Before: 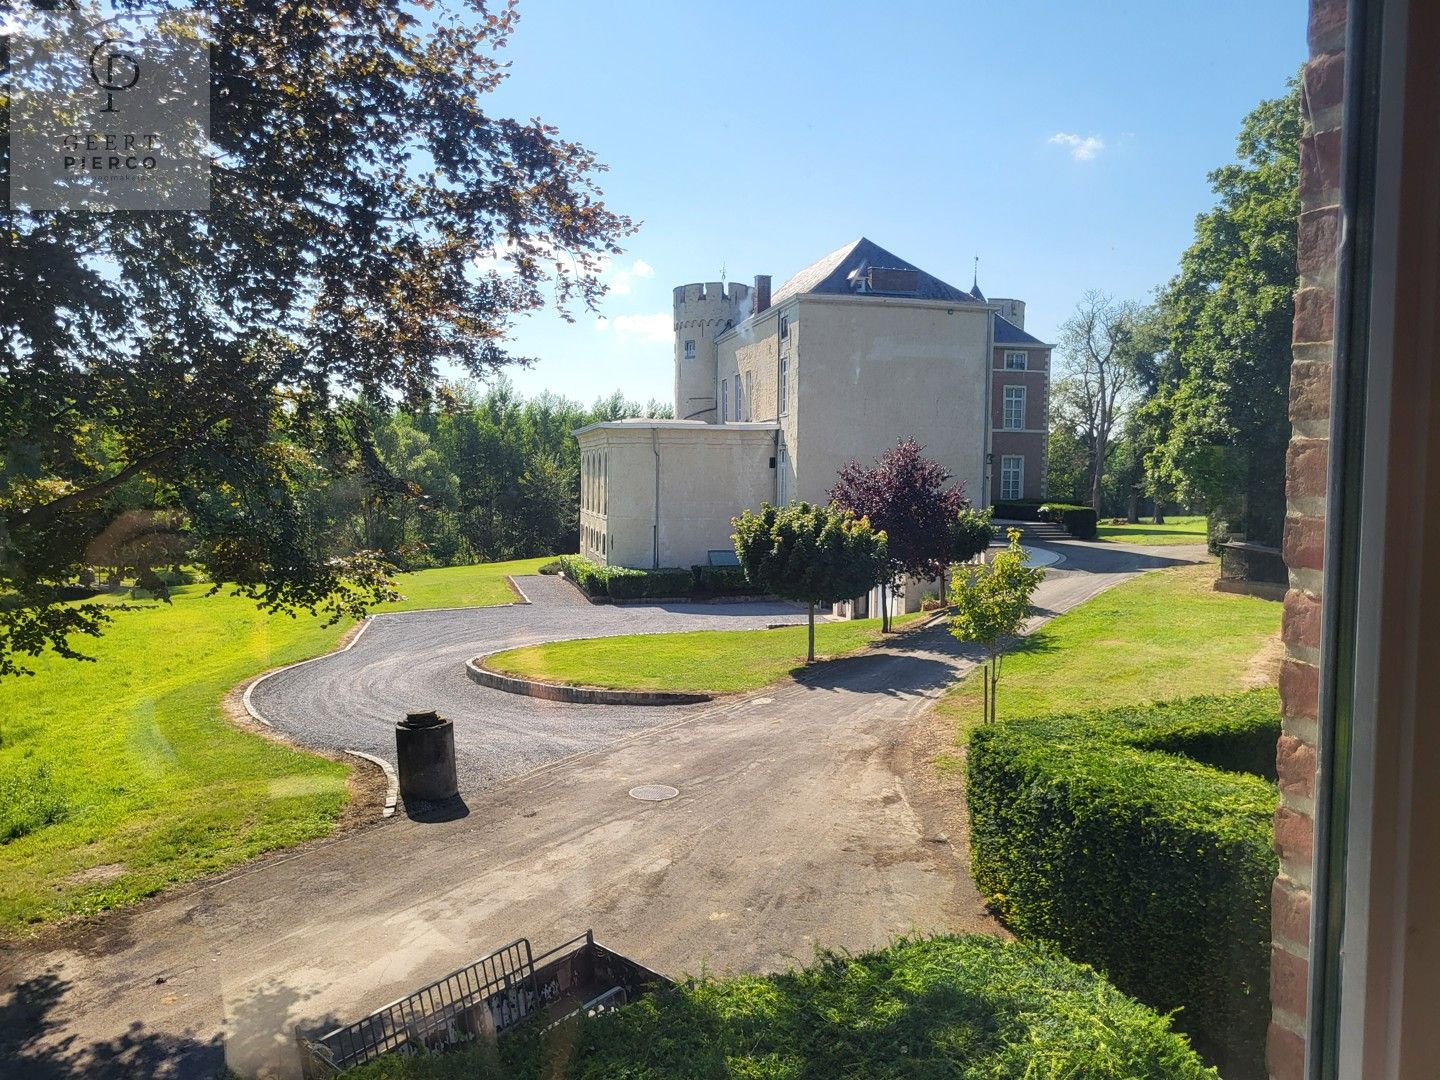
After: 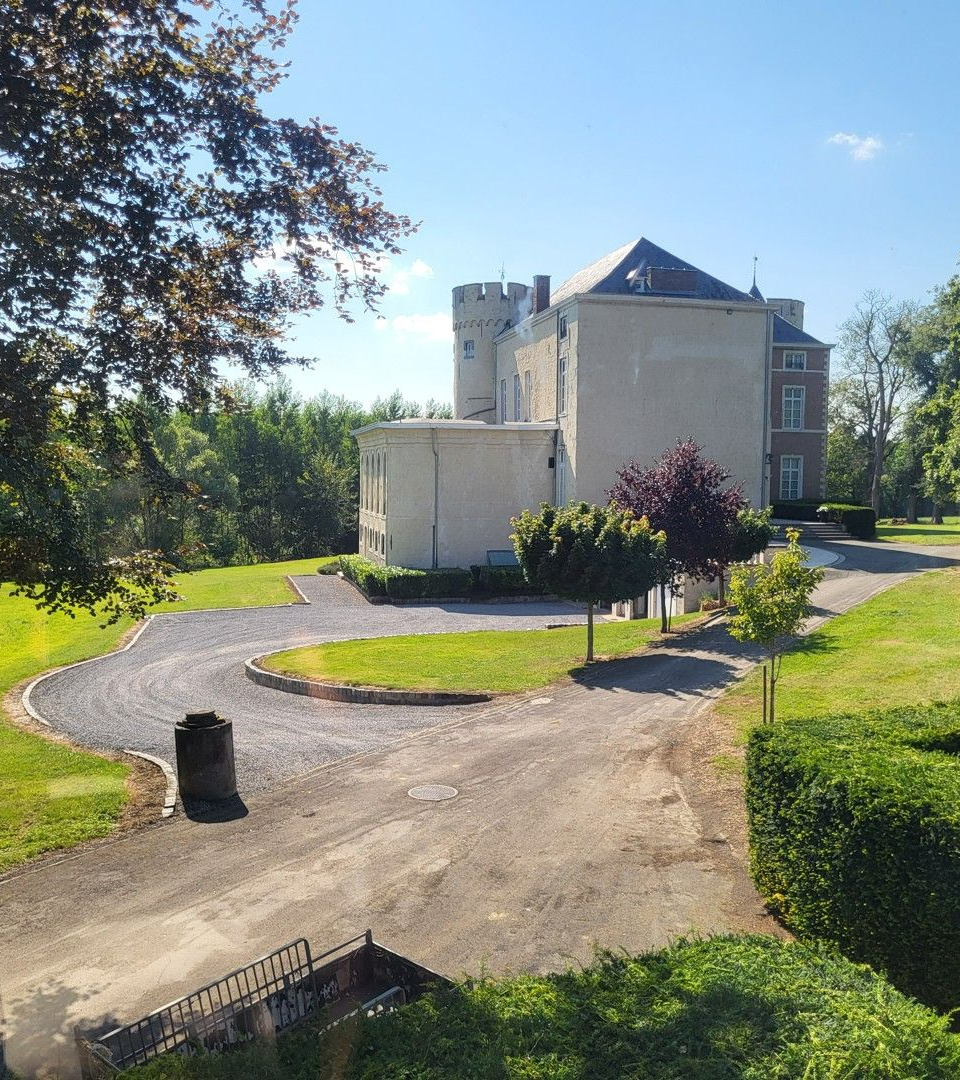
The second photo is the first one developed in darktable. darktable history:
crop: left 15.371%, right 17.927%
